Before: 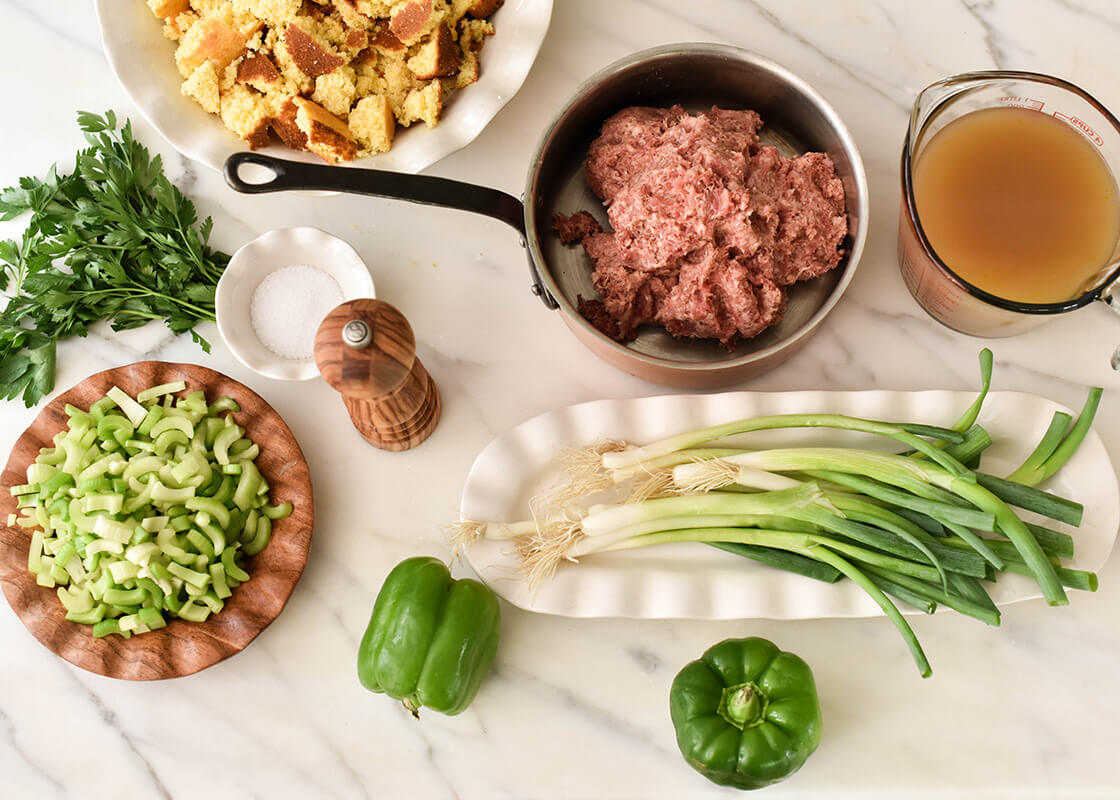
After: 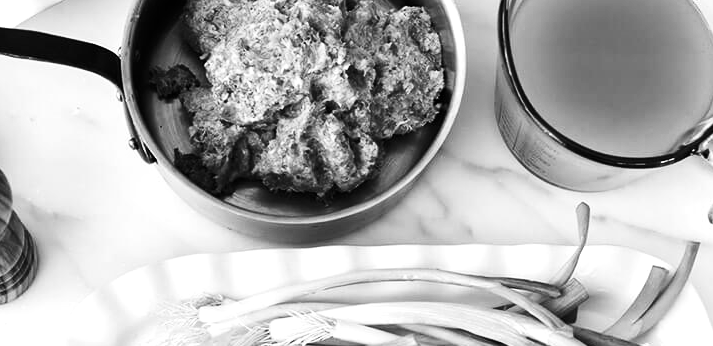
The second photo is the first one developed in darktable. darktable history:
exposure: exposure 0.507 EV, compensate highlight preservation false
crop: left 36.005%, top 18.293%, right 0.31%, bottom 38.444%
monochrome: size 3.1
contrast brightness saturation: contrast 0.21, brightness -0.11, saturation 0.21
